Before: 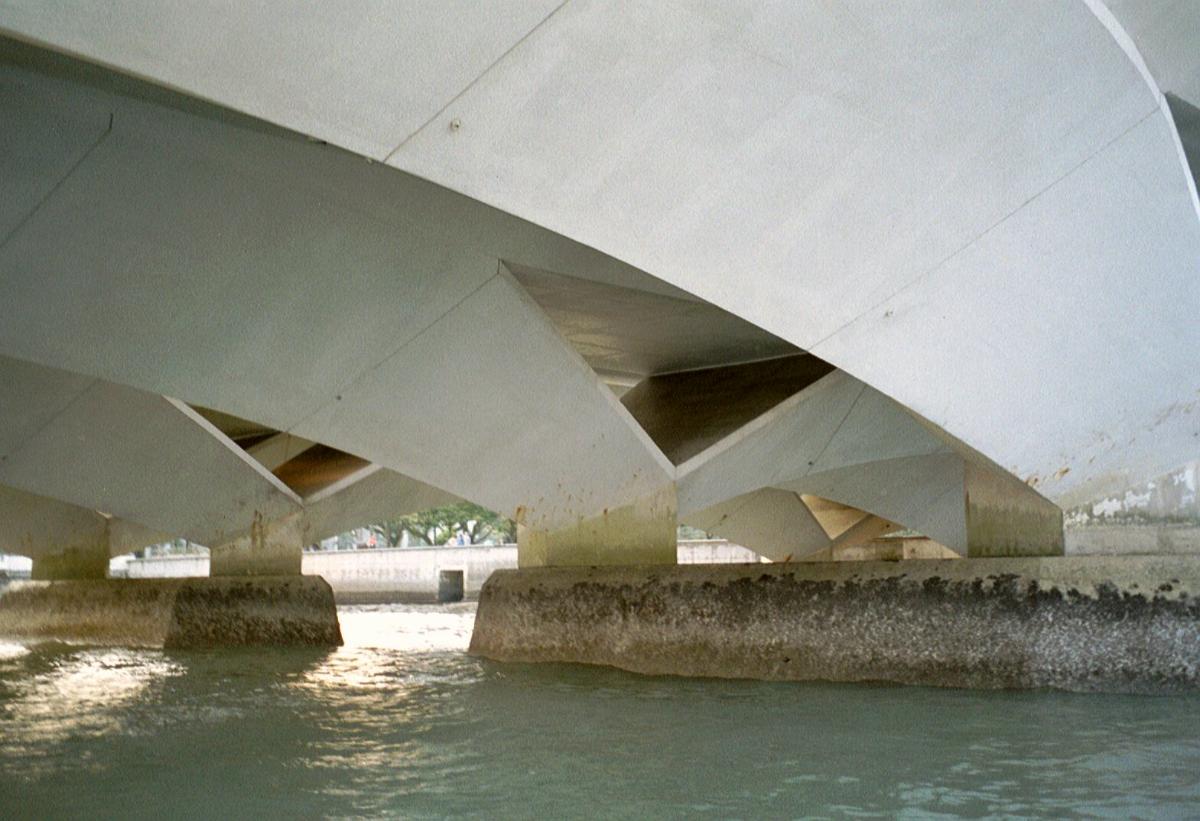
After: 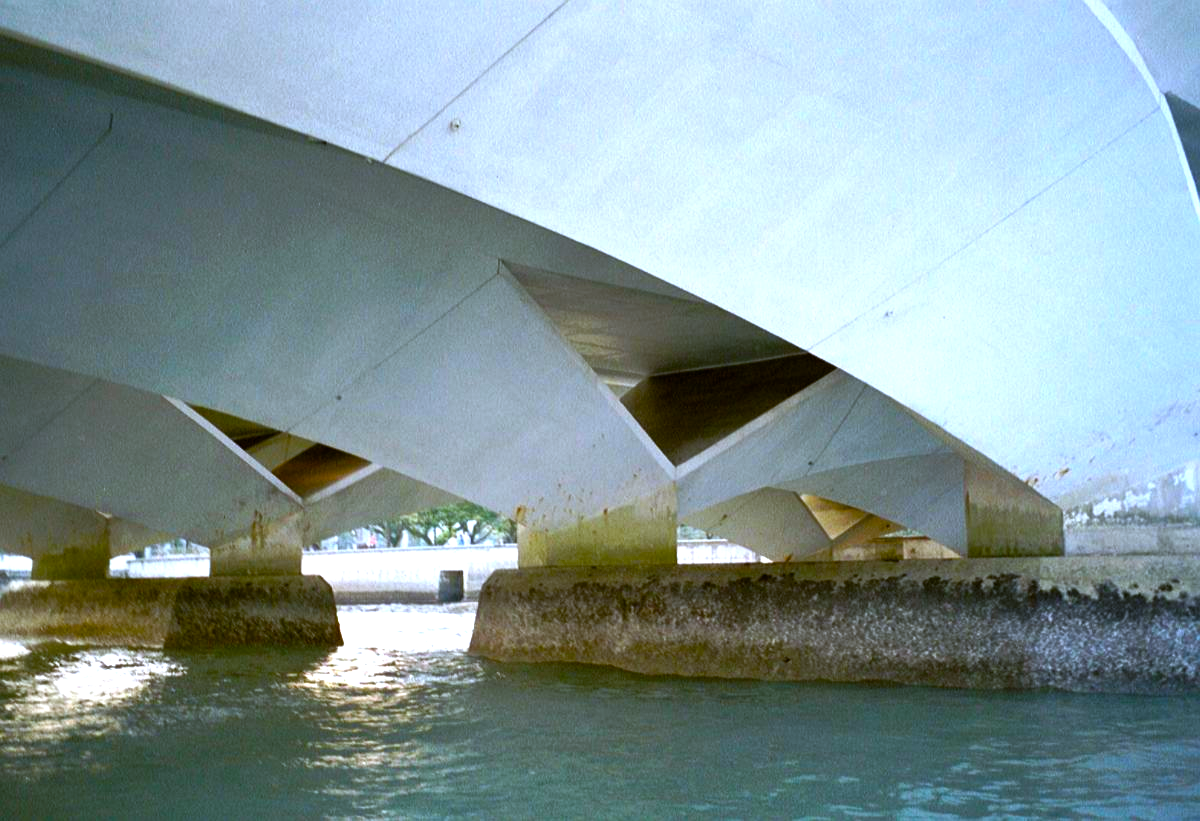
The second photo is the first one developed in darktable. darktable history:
white balance: red 0.948, green 1.02, blue 1.176
color balance rgb: linear chroma grading › global chroma 9%, perceptual saturation grading › global saturation 36%, perceptual saturation grading › shadows 35%, perceptual brilliance grading › global brilliance 15%, perceptual brilliance grading › shadows -35%, global vibrance 15%
